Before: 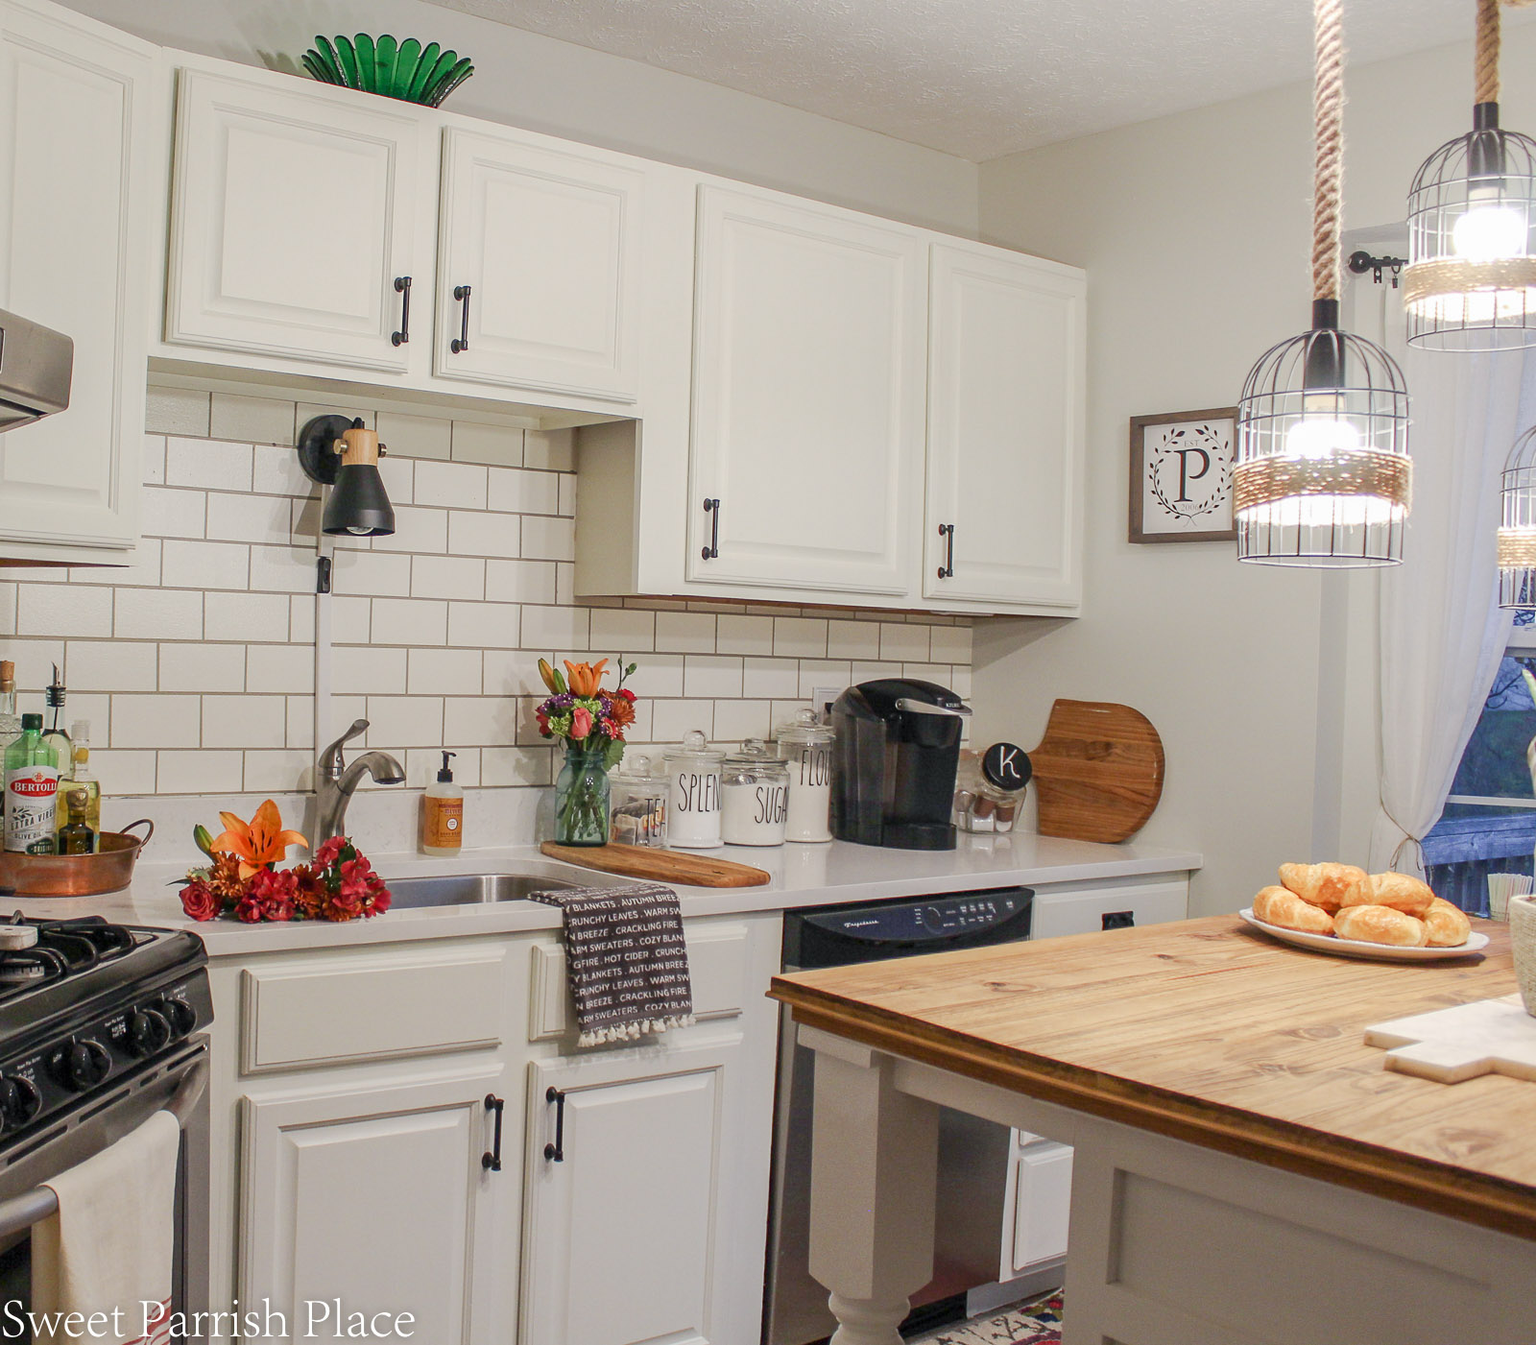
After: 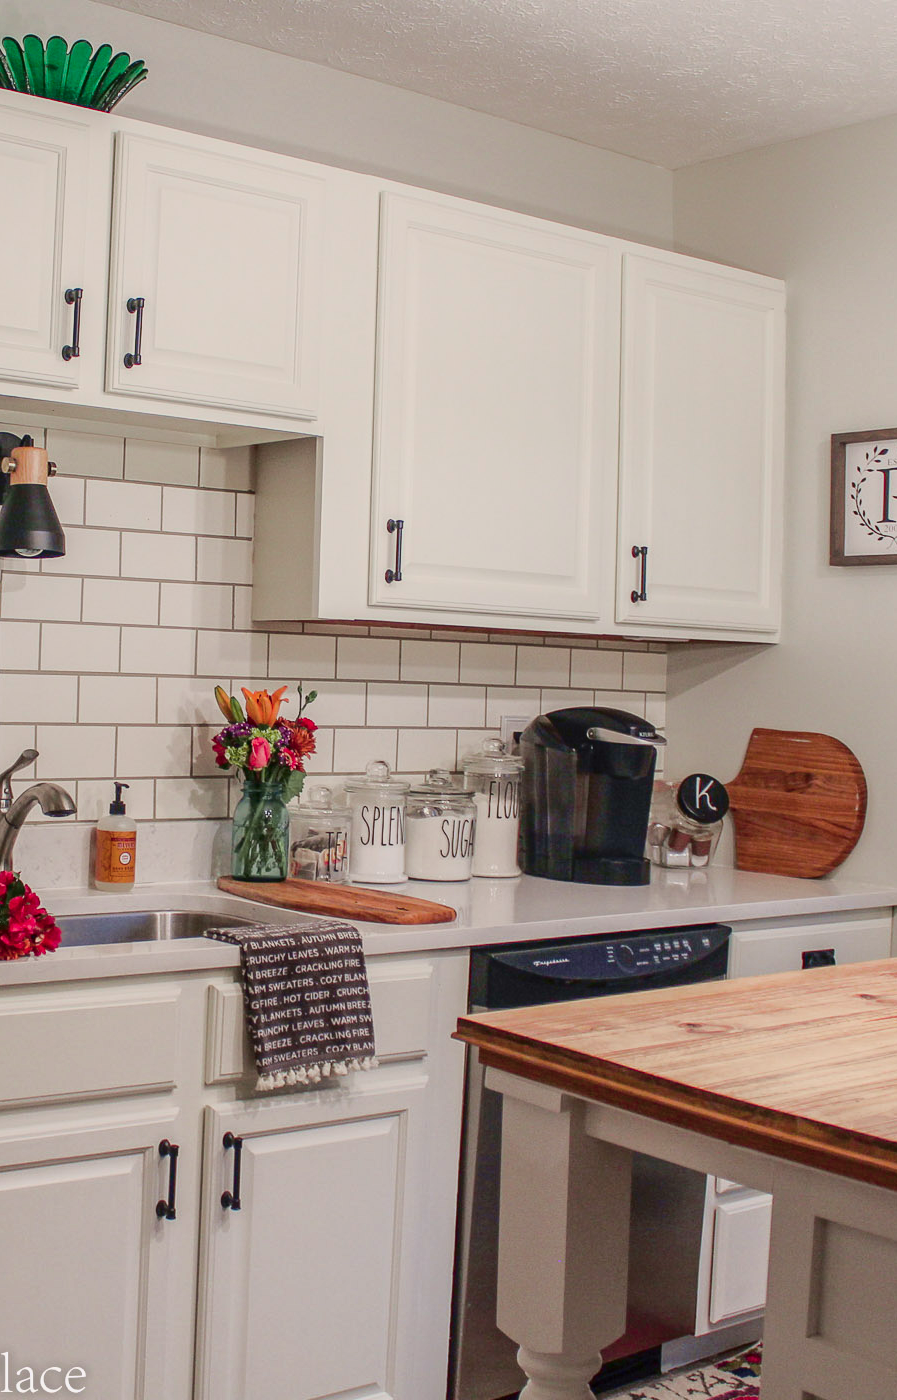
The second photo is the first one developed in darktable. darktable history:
local contrast: detail 110%
tone curve: curves: ch0 [(0, 0) (0.139, 0.081) (0.304, 0.259) (0.502, 0.505) (0.683, 0.676) (0.761, 0.773) (0.858, 0.858) (0.987, 0.945)]; ch1 [(0, 0) (0.172, 0.123) (0.304, 0.288) (0.414, 0.44) (0.472, 0.473) (0.502, 0.508) (0.54, 0.543) (0.583, 0.601) (0.638, 0.654) (0.741, 0.783) (1, 1)]; ch2 [(0, 0) (0.411, 0.424) (0.485, 0.476) (0.502, 0.502) (0.557, 0.54) (0.631, 0.576) (1, 1)], color space Lab, independent channels, preserve colors none
crop: left 21.674%, right 22.086%
color balance rgb: perceptual saturation grading › global saturation 20%, global vibrance 20%
